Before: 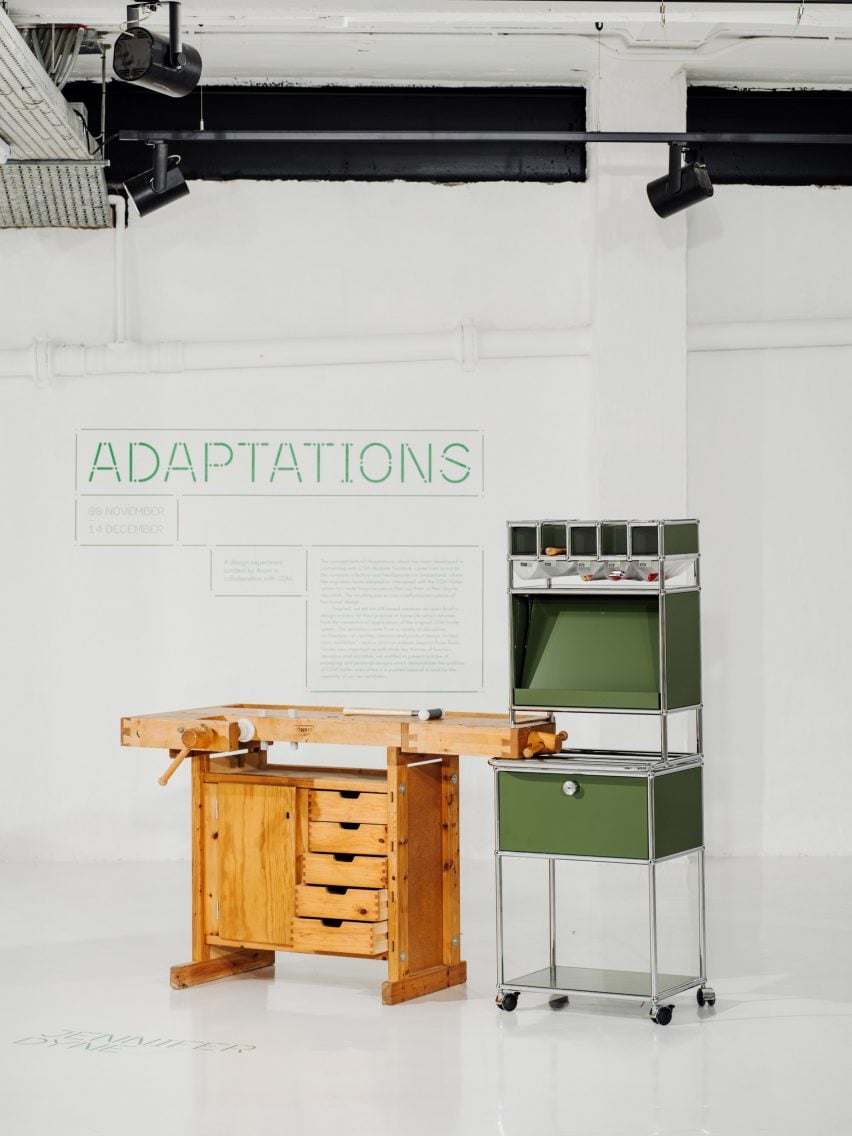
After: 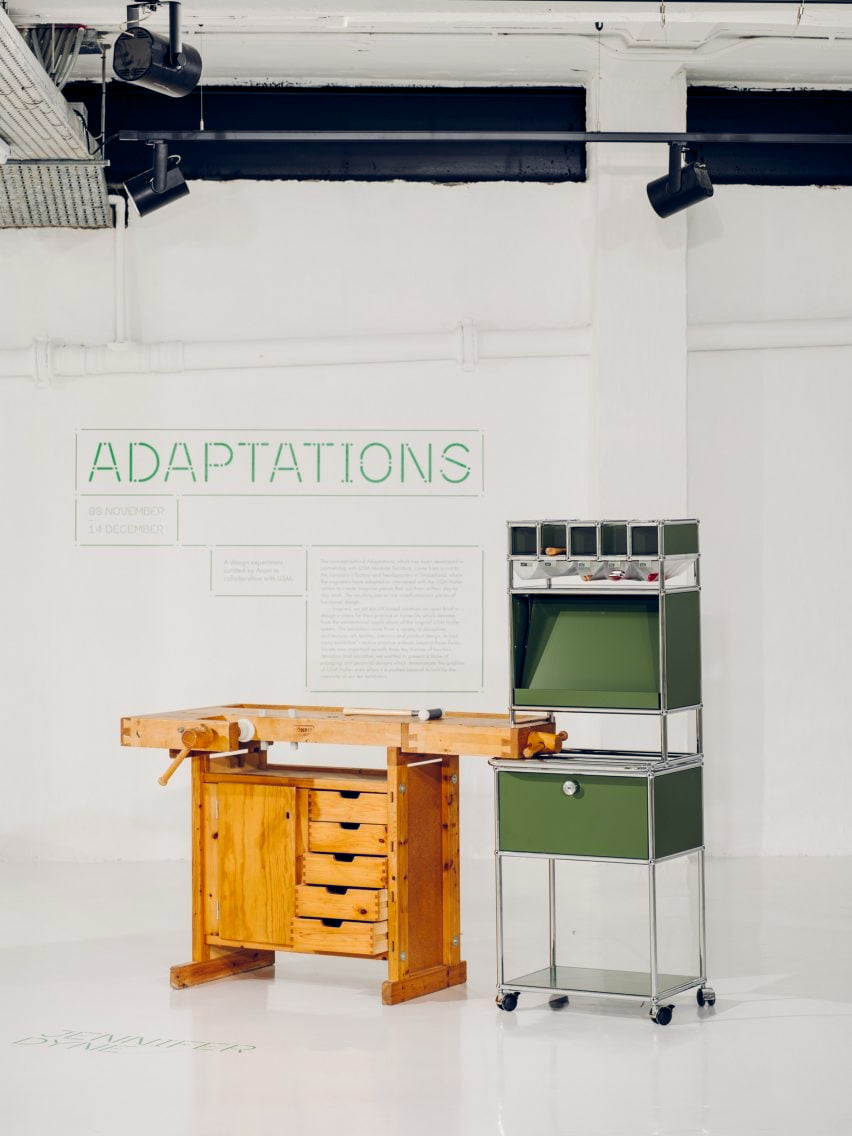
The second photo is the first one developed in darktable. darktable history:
color balance rgb: shadows lift › hue 87.51°, highlights gain › chroma 0.68%, highlights gain › hue 55.1°, global offset › chroma 0.13%, global offset › hue 253.66°, linear chroma grading › global chroma 0.5%, perceptual saturation grading › global saturation 16.38%
white balance: emerald 1
